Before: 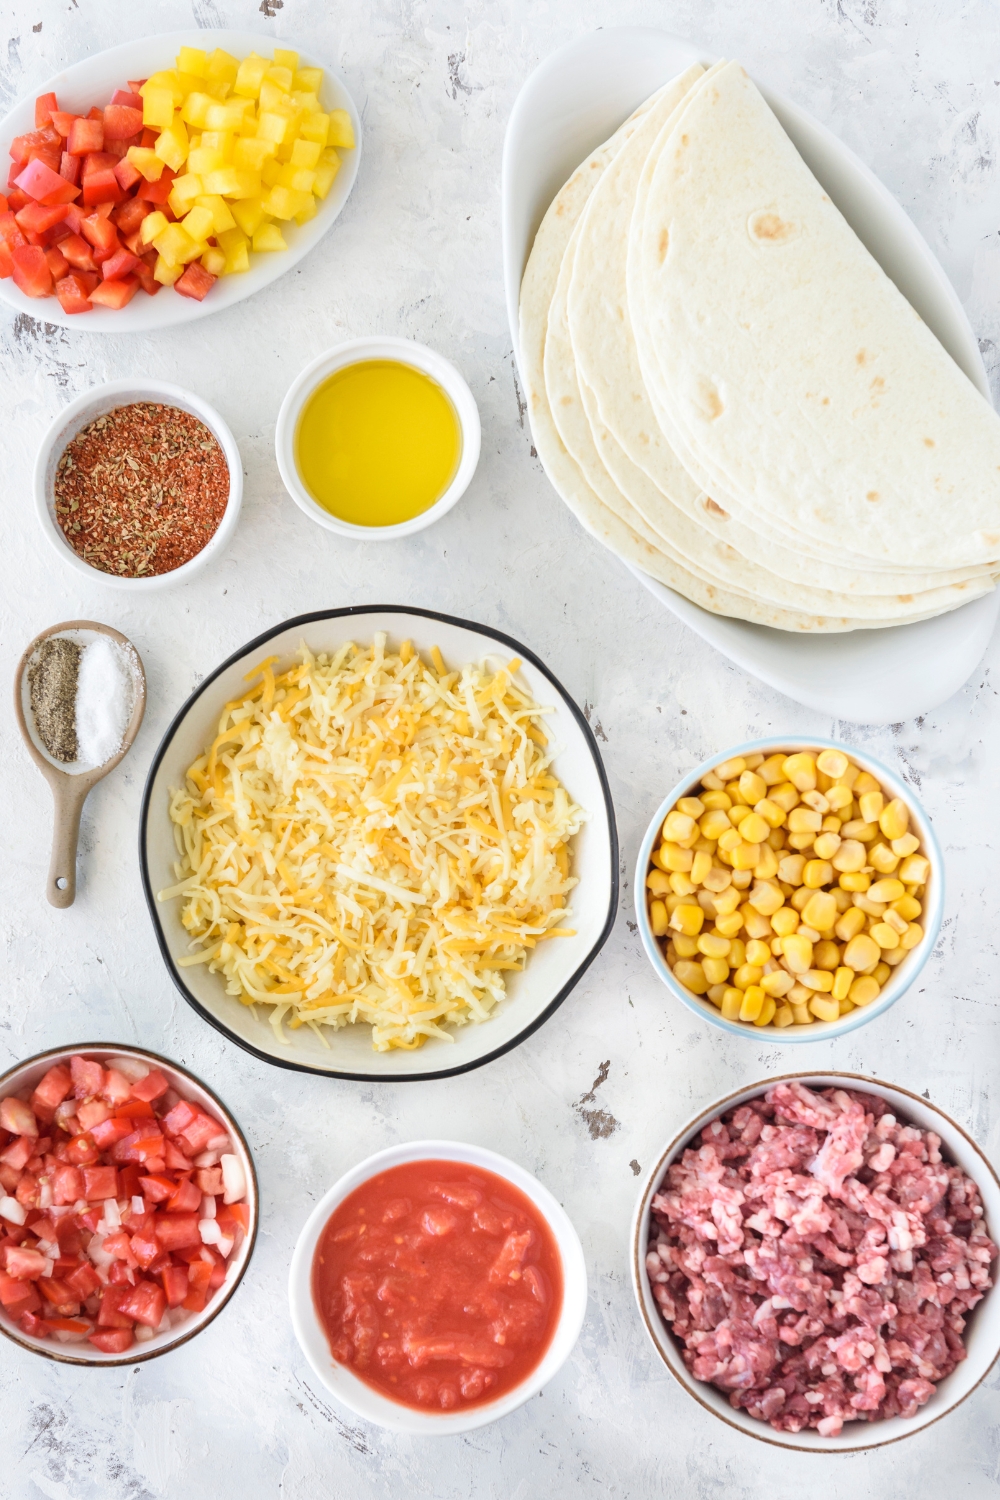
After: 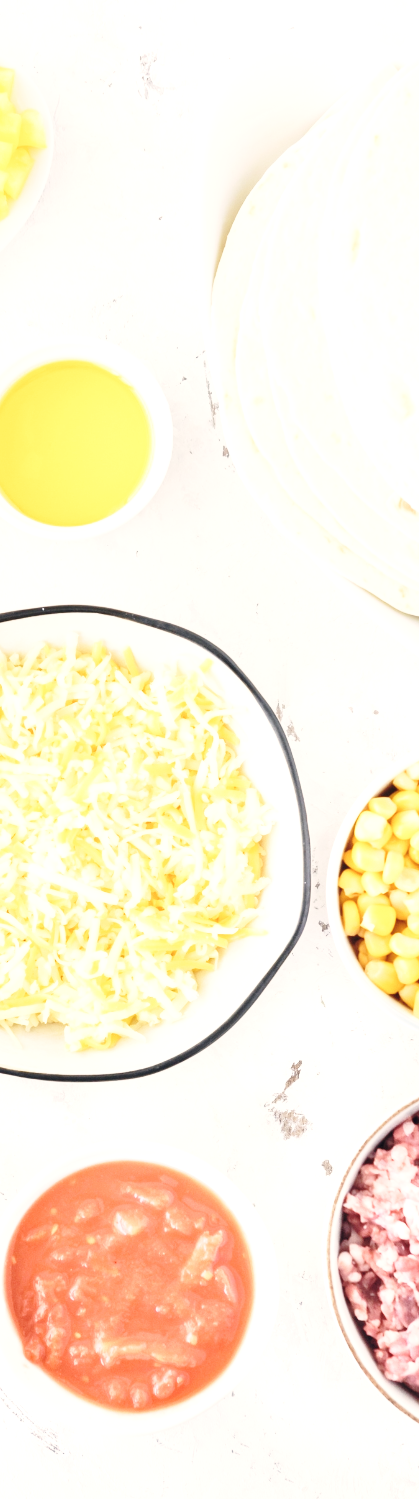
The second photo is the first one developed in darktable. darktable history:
color correction: highlights a* 2.78, highlights b* 5.01, shadows a* -2.07, shadows b* -4.93, saturation 0.792
base curve: curves: ch0 [(0, 0) (0.028, 0.03) (0.121, 0.232) (0.46, 0.748) (0.859, 0.968) (1, 1)], preserve colors none
exposure: black level correction 0, exposure 0.692 EV, compensate highlight preservation false
crop: left 30.821%, right 27.188%
